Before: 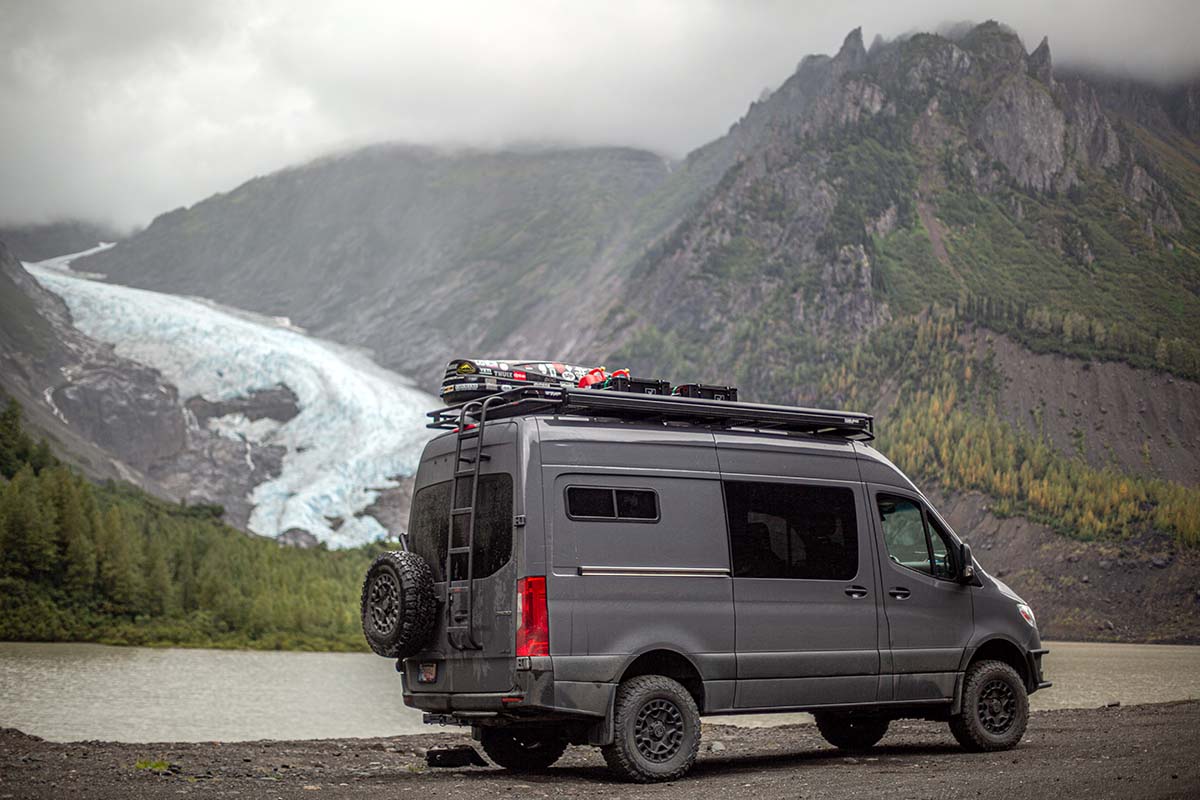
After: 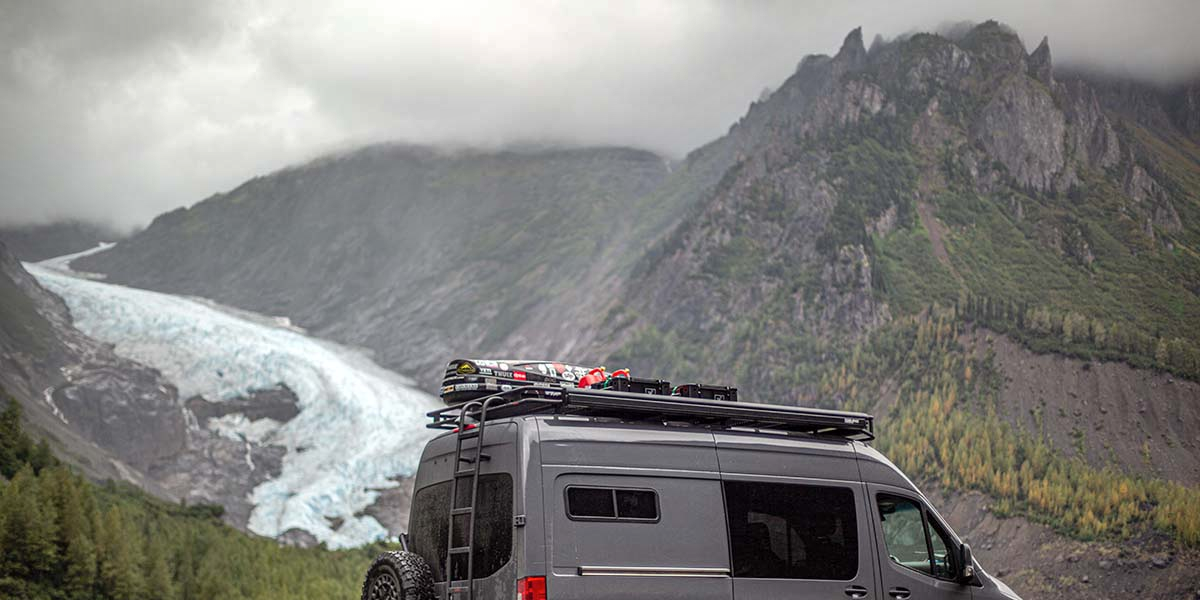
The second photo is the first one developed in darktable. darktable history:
shadows and highlights: low approximation 0.01, soften with gaussian
crop: bottom 24.987%
